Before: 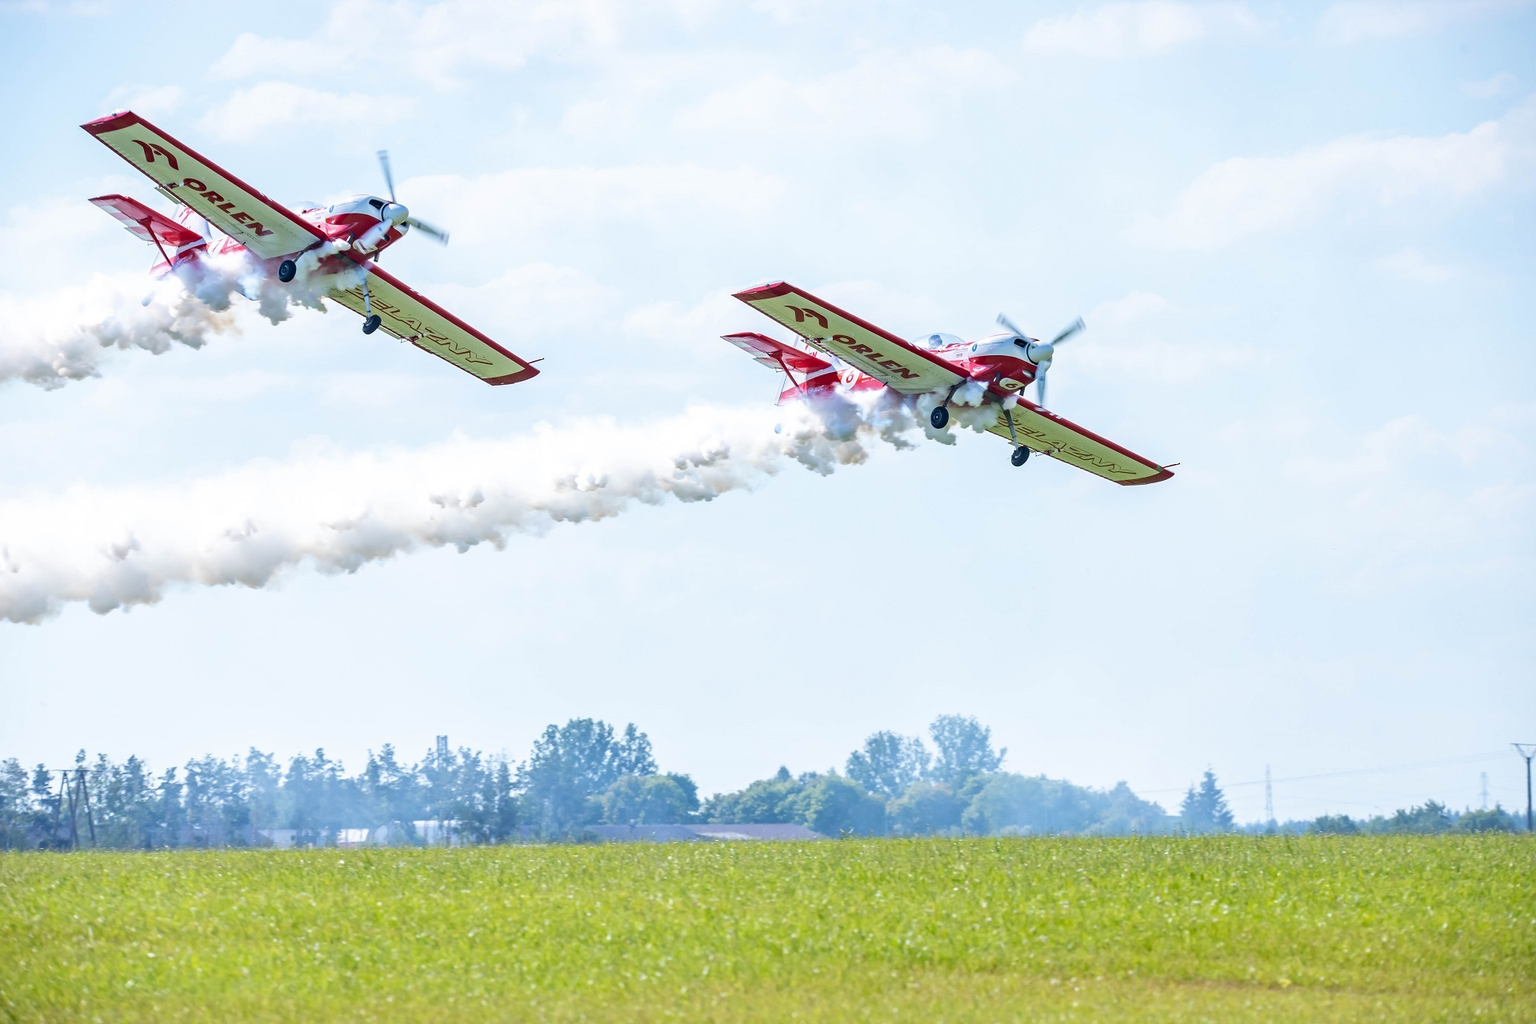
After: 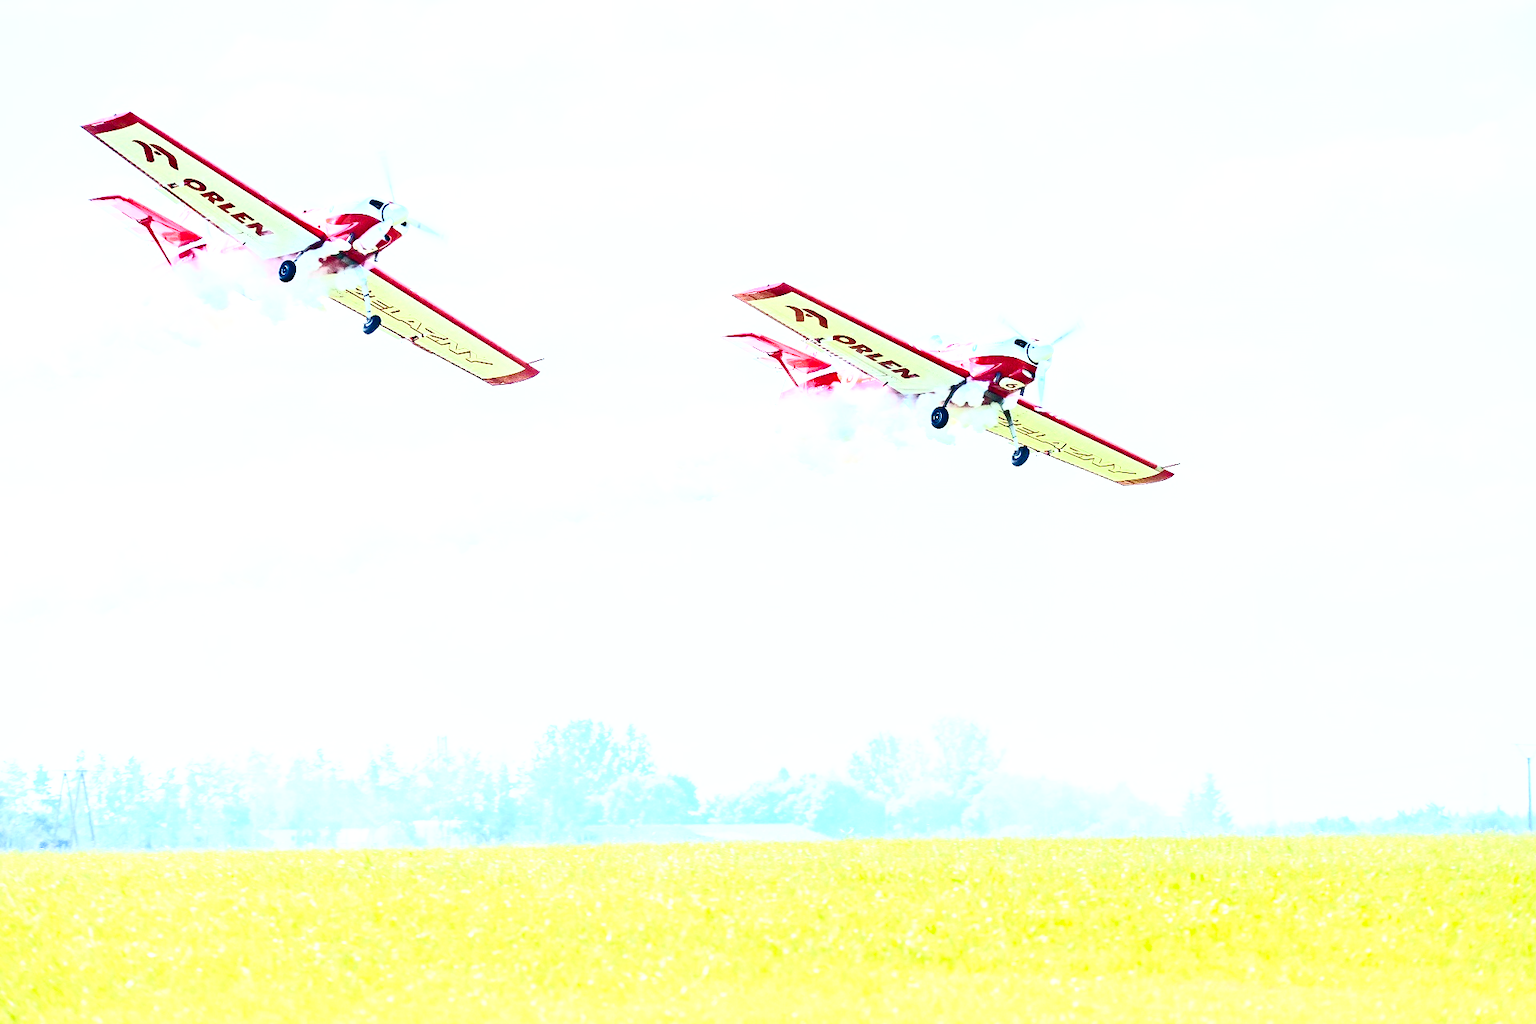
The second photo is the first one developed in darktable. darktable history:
exposure: exposure 0.6 EV, compensate highlight preservation false
base curve: curves: ch0 [(0, 0) (0.028, 0.03) (0.121, 0.232) (0.46, 0.748) (0.859, 0.968) (1, 1)], preserve colors none
contrast brightness saturation: contrast 0.62, brightness 0.34, saturation 0.14
